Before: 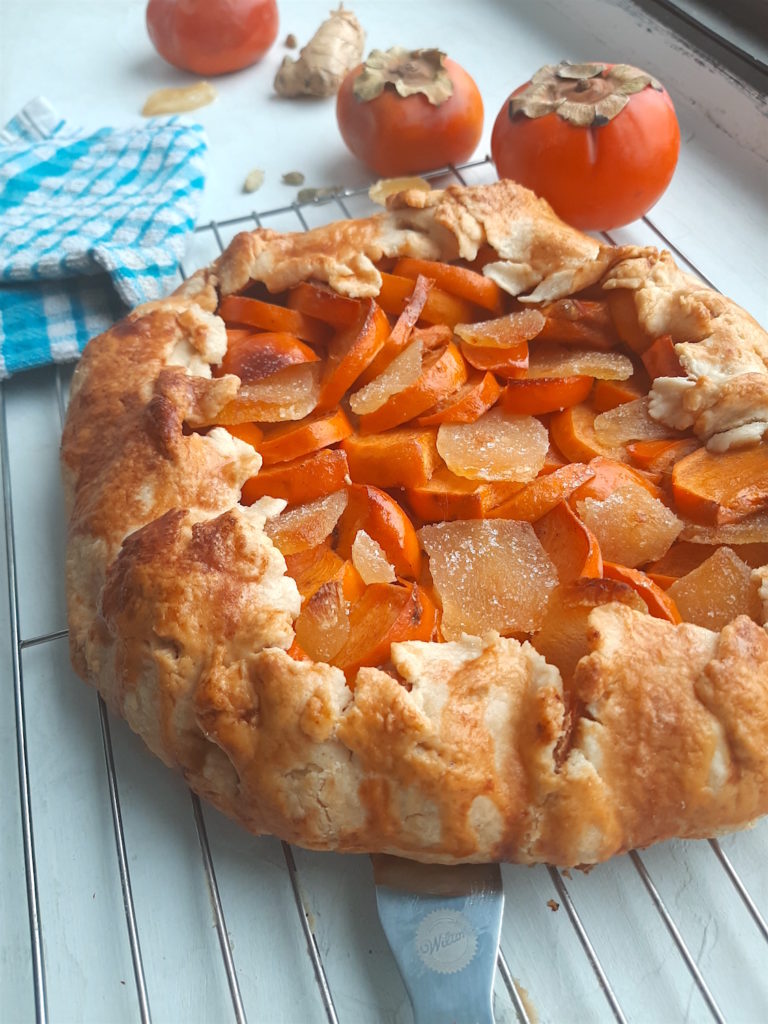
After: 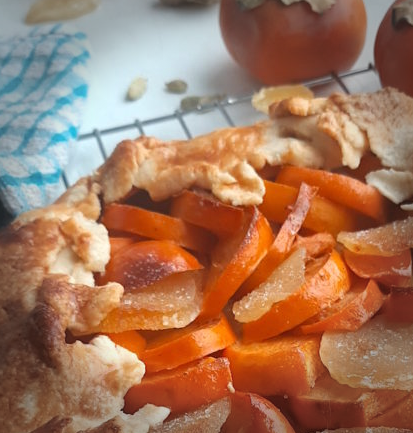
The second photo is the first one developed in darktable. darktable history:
white balance: emerald 1
local contrast: mode bilateral grid, contrast 20, coarseness 50, detail 102%, midtone range 0.2
vignetting: fall-off start 66.7%, fall-off radius 39.74%, brightness -0.576, saturation -0.258, automatic ratio true, width/height ratio 0.671, dithering 16-bit output
crop: left 15.306%, top 9.065%, right 30.789%, bottom 48.638%
